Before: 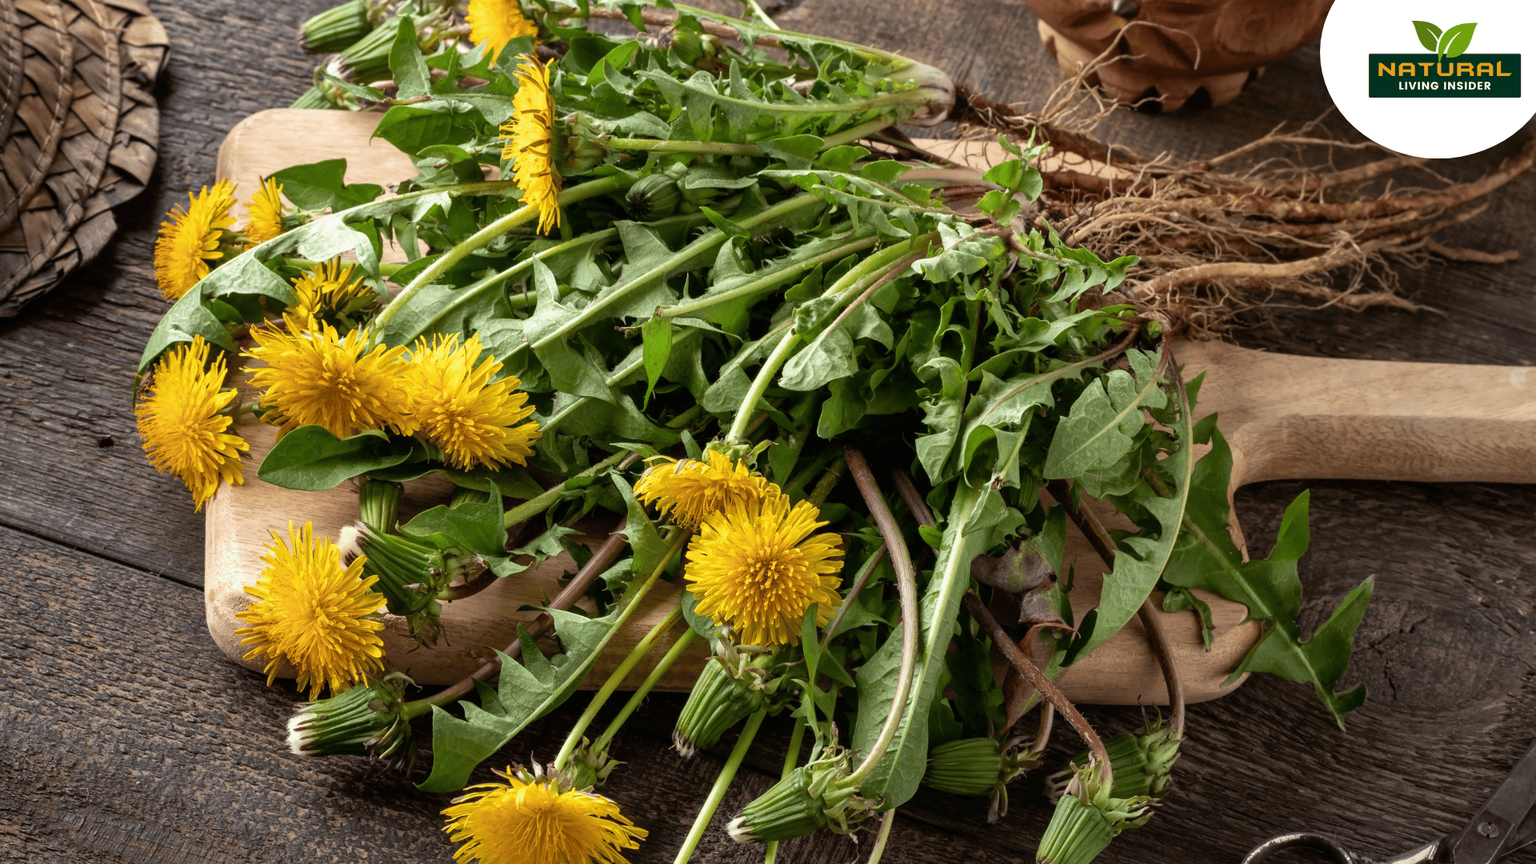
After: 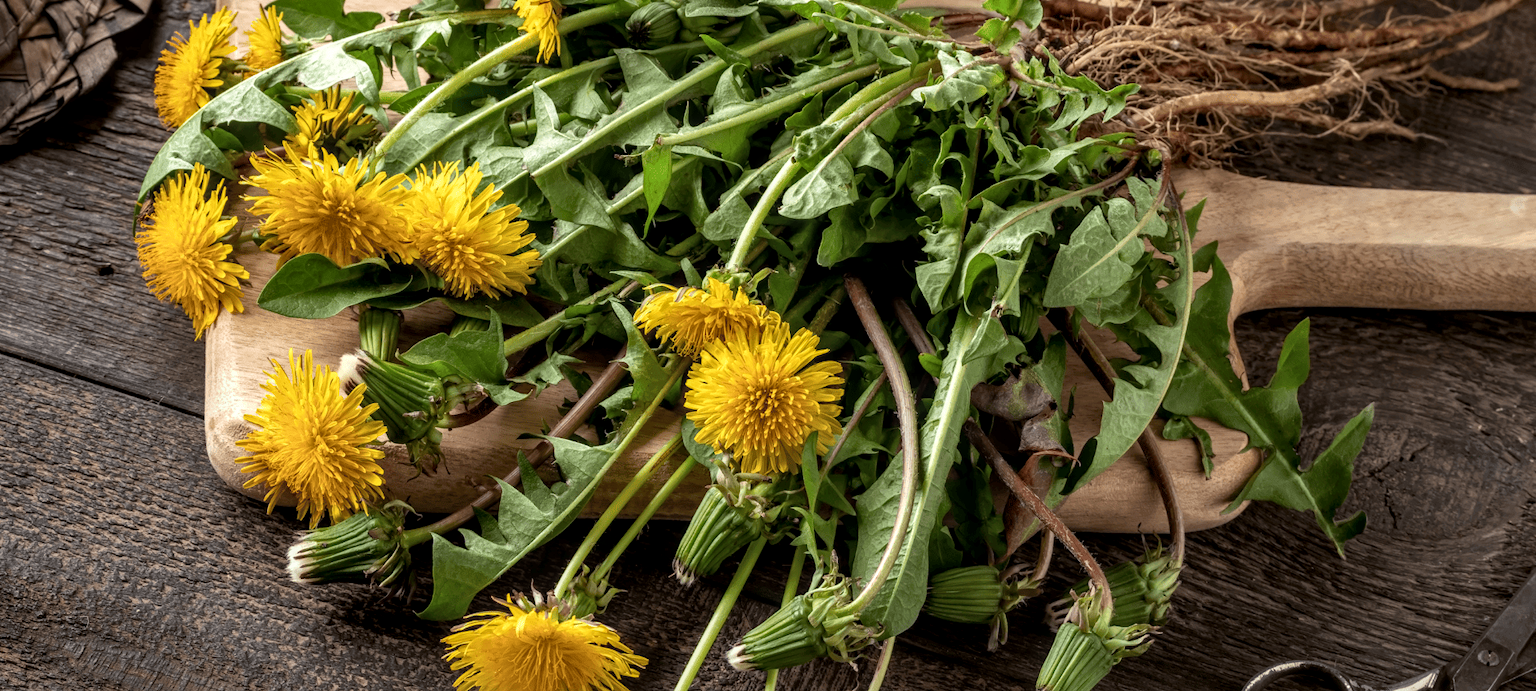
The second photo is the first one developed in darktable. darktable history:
crop and rotate: top 19.998%
local contrast: detail 130%
